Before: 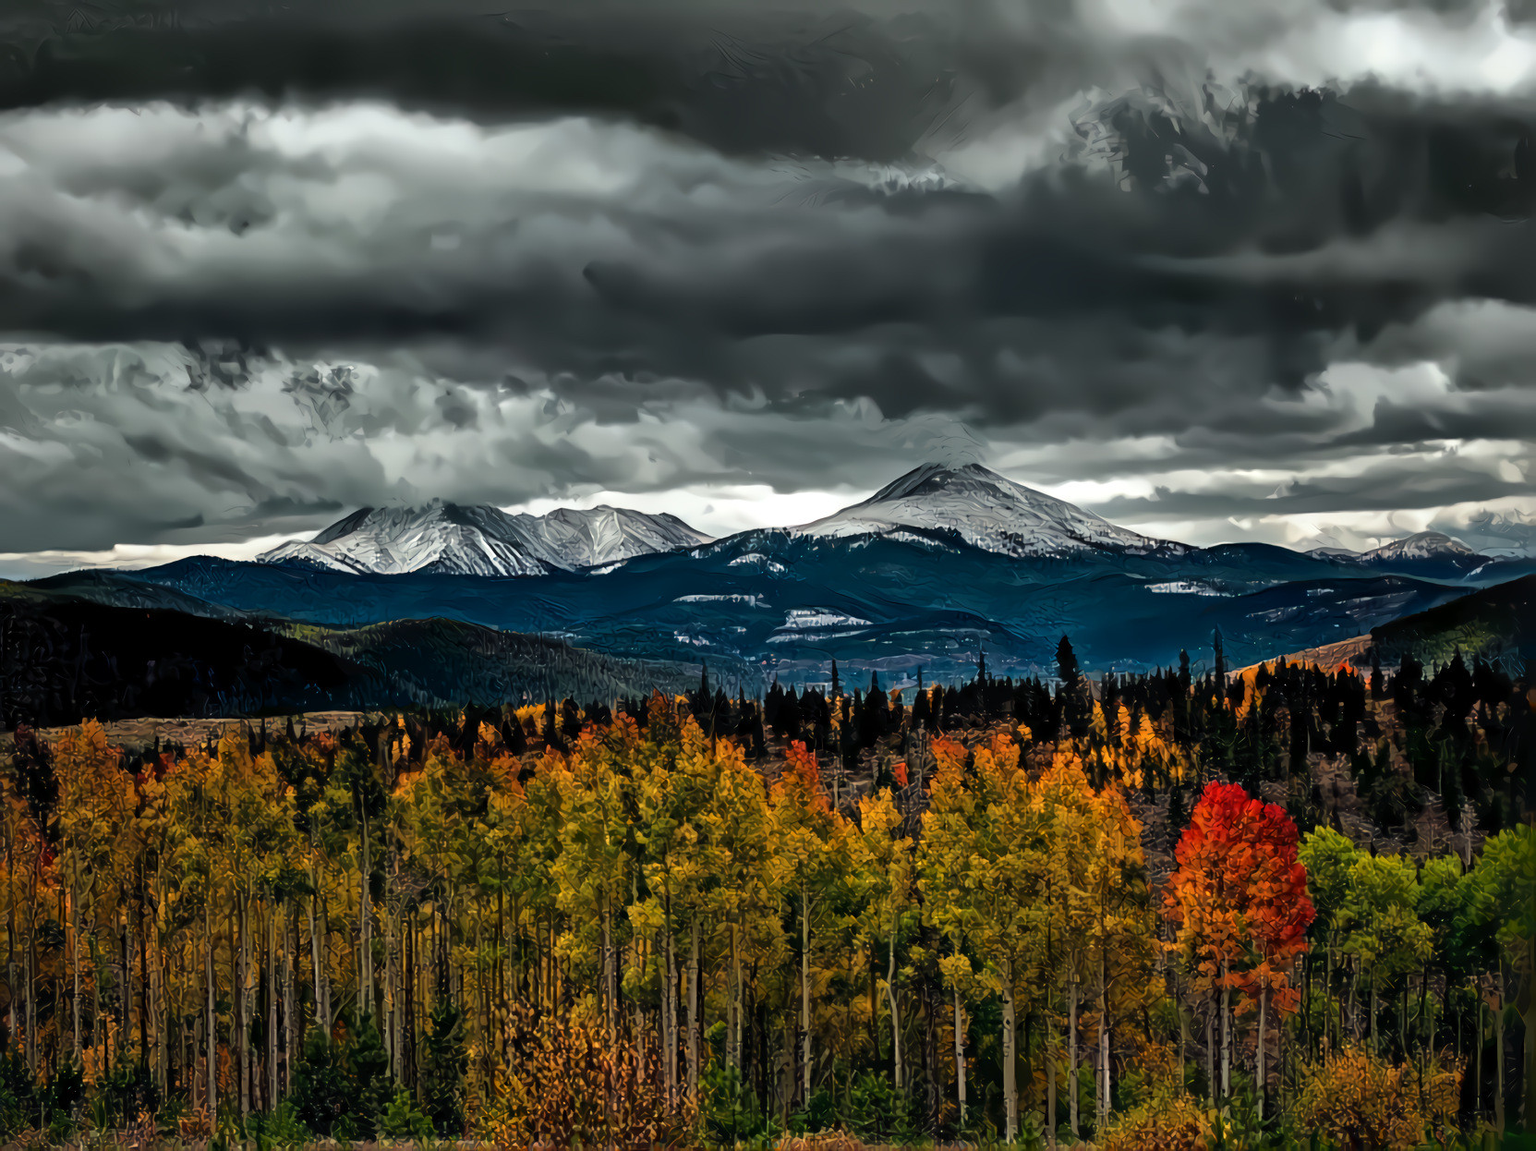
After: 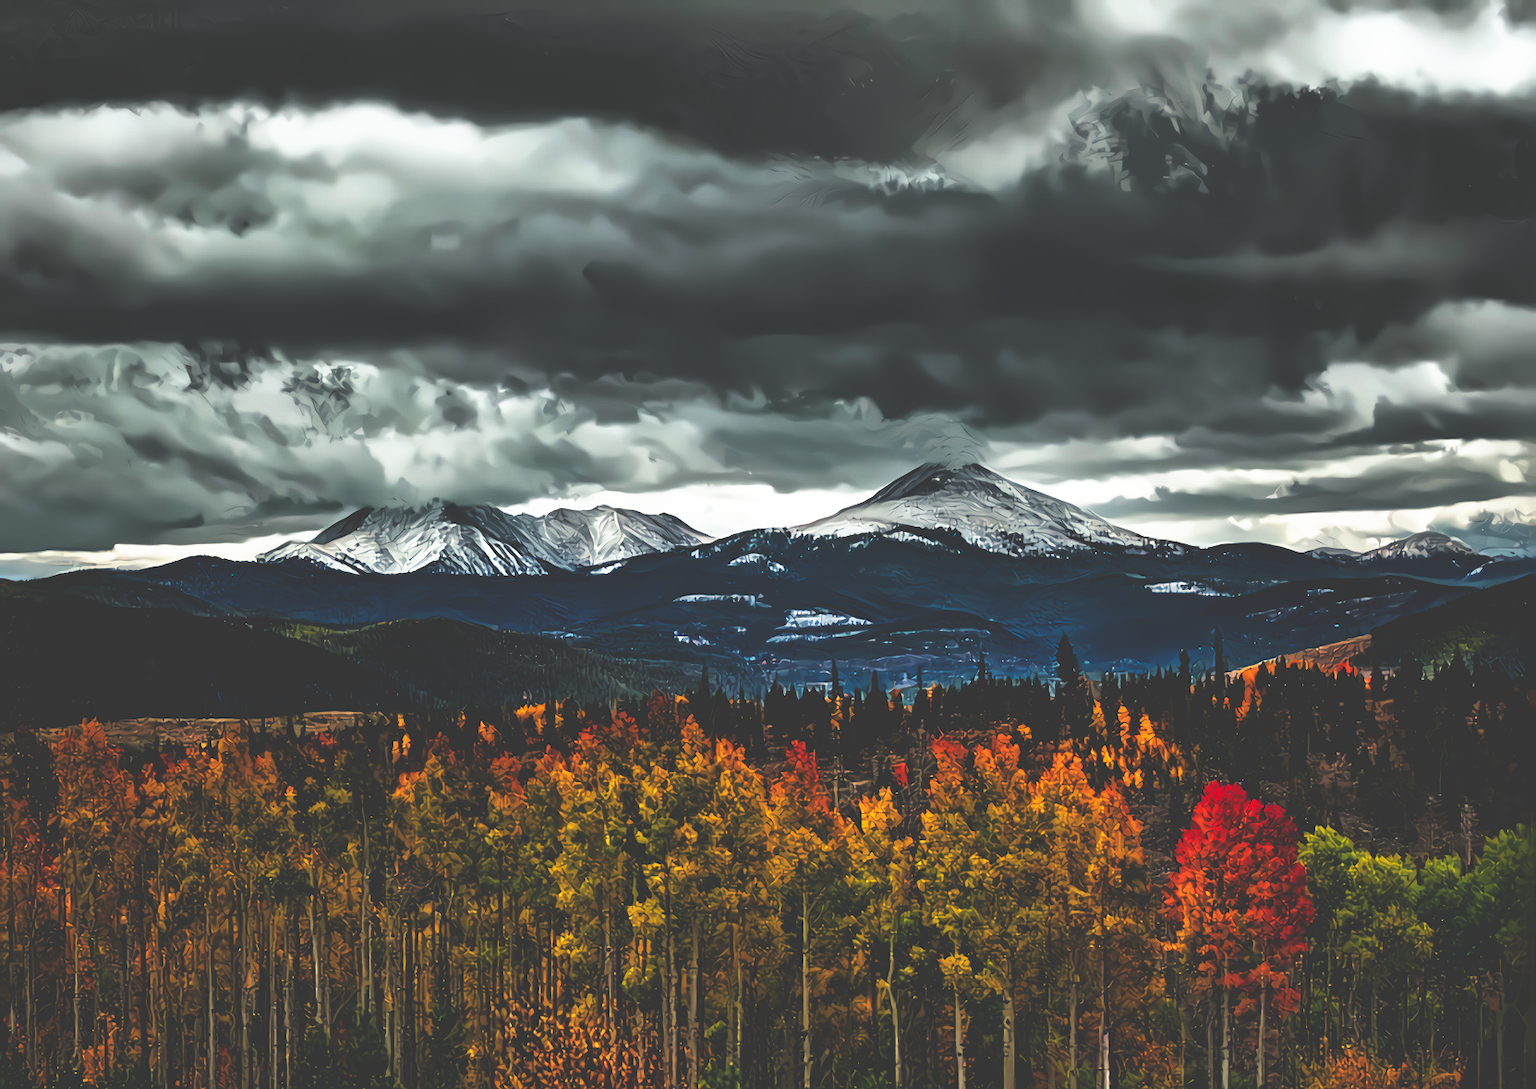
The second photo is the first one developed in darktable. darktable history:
base curve: curves: ch0 [(0, 0.036) (0.007, 0.037) (0.604, 0.887) (1, 1)], preserve colors none
crop and rotate: top 0.004%, bottom 5.239%
color zones: curves: ch0 [(0.068, 0.464) (0.25, 0.5) (0.48, 0.508) (0.75, 0.536) (0.886, 0.476) (0.967, 0.456)]; ch1 [(0.066, 0.456) (0.25, 0.5) (0.616, 0.508) (0.746, 0.56) (0.934, 0.444)]
